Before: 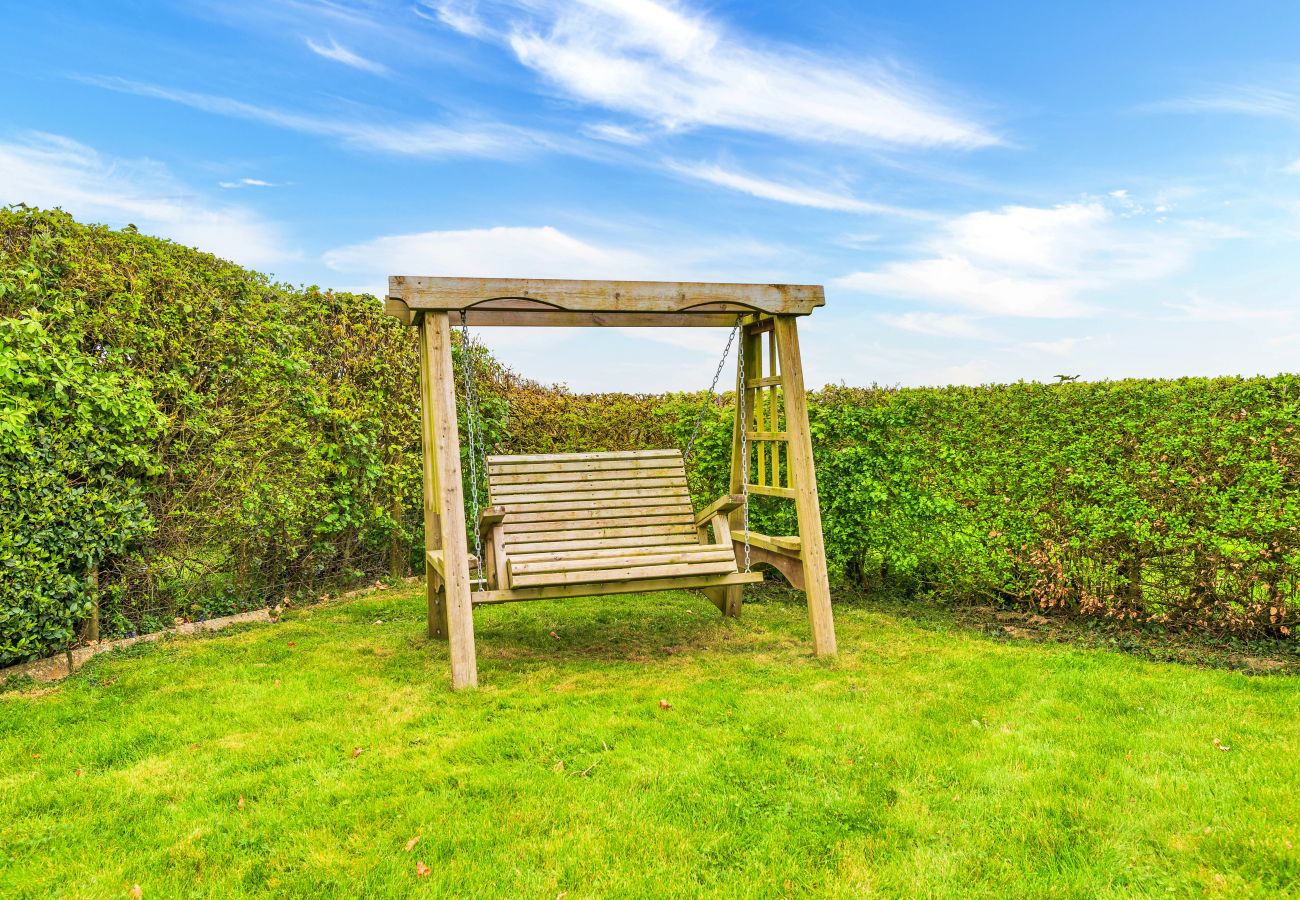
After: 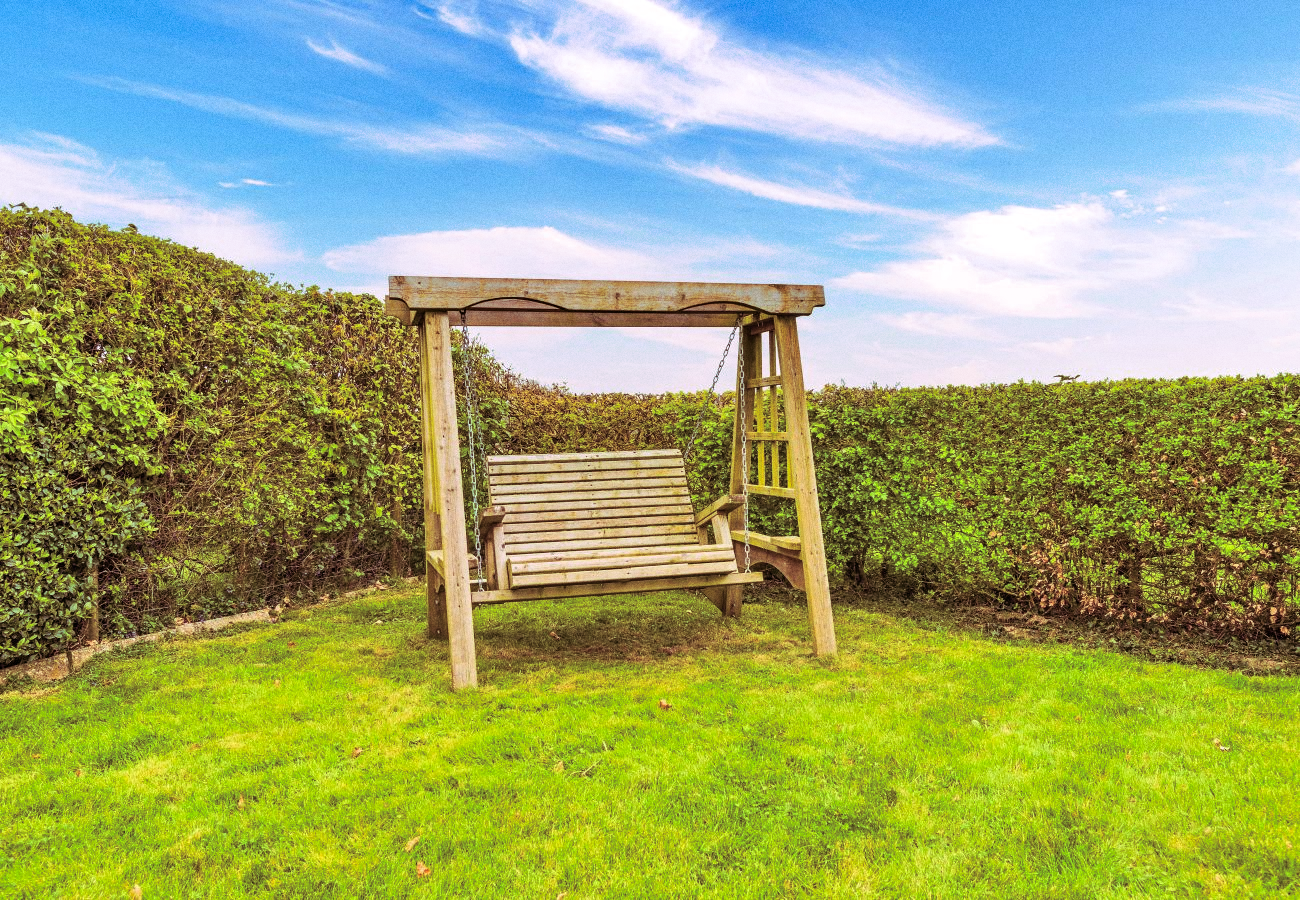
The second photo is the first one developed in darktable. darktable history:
split-toning: highlights › hue 298.8°, highlights › saturation 0.73, compress 41.76%
grain: coarseness 0.09 ISO
haze removal: compatibility mode true, adaptive false
